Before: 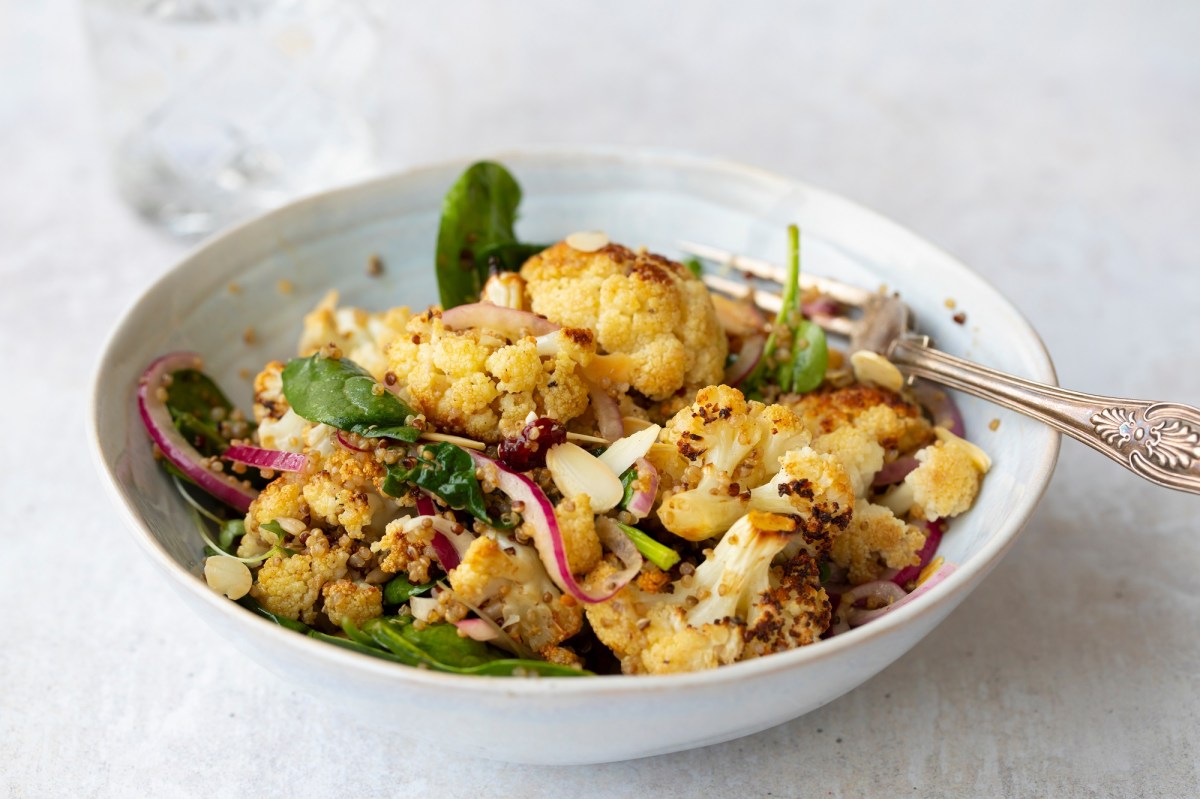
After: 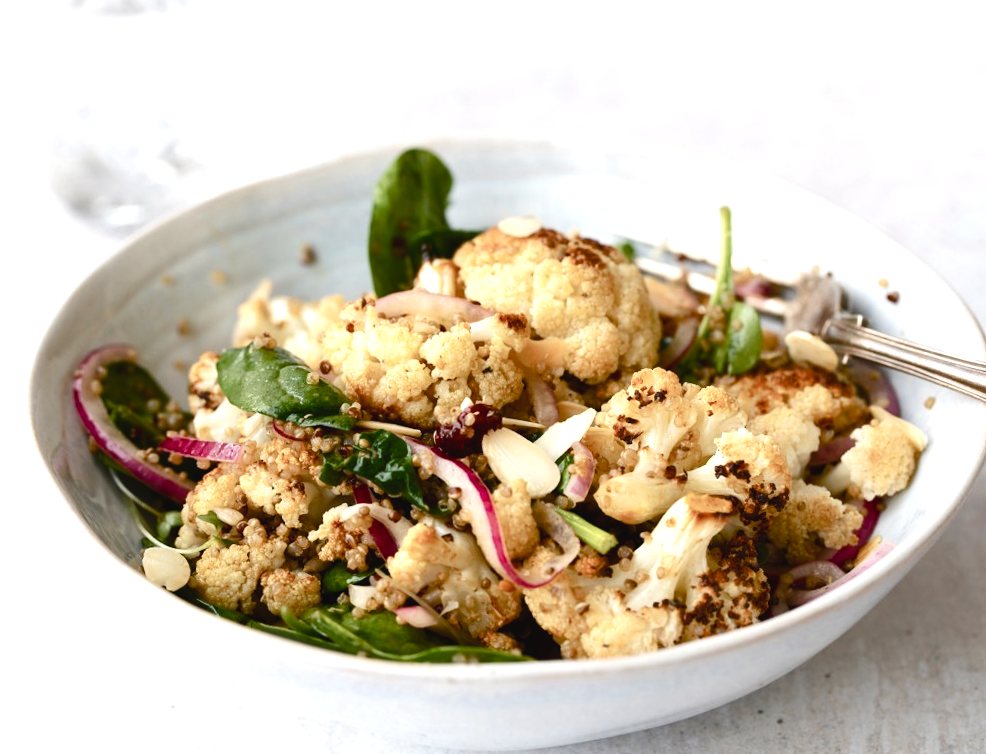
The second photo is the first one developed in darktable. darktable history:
color balance rgb: shadows lift › chroma 1%, shadows lift › hue 113°, highlights gain › chroma 0.2%, highlights gain › hue 333°, perceptual saturation grading › global saturation 20%, perceptual saturation grading › highlights -50%, perceptual saturation grading › shadows 25%, contrast -10%
crop and rotate: angle 1°, left 4.281%, top 0.642%, right 11.383%, bottom 2.486%
color zones: curves: ch0 [(0, 0.5) (0.143, 0.5) (0.286, 0.5) (0.429, 0.495) (0.571, 0.437) (0.714, 0.44) (0.857, 0.496) (1, 0.5)]
contrast brightness saturation: contrast -0.08, brightness -0.04, saturation -0.11
white balance: emerald 1
tone equalizer: -8 EV -1.08 EV, -7 EV -1.01 EV, -6 EV -0.867 EV, -5 EV -0.578 EV, -3 EV 0.578 EV, -2 EV 0.867 EV, -1 EV 1.01 EV, +0 EV 1.08 EV, edges refinement/feathering 500, mask exposure compensation -1.57 EV, preserve details no
